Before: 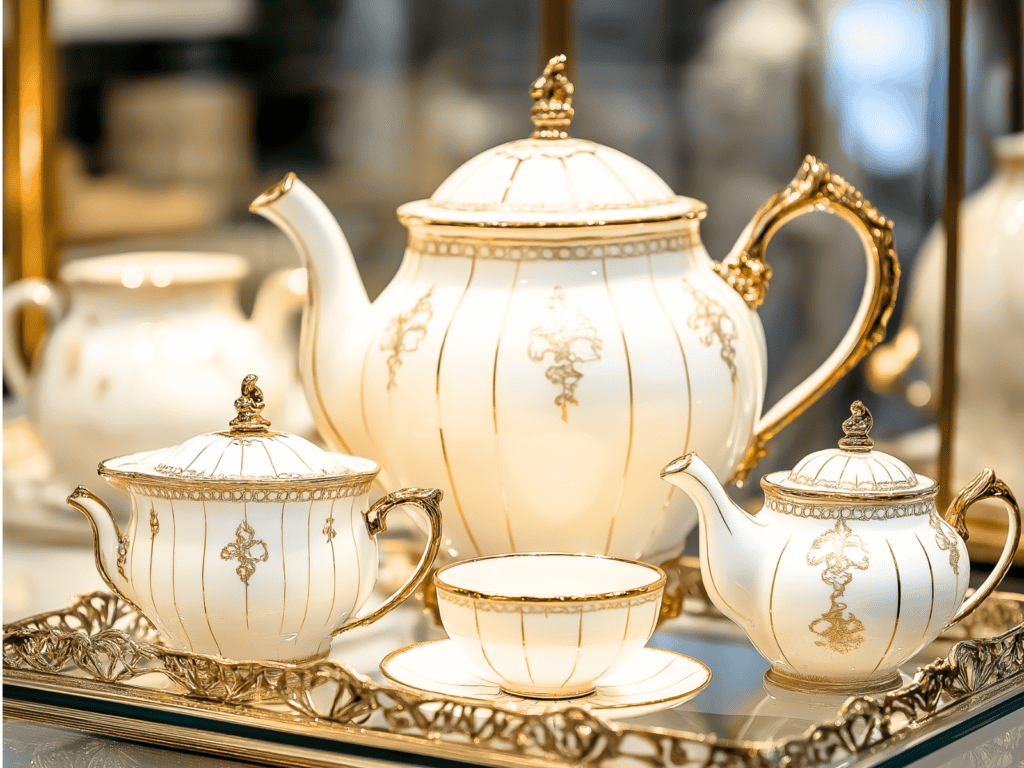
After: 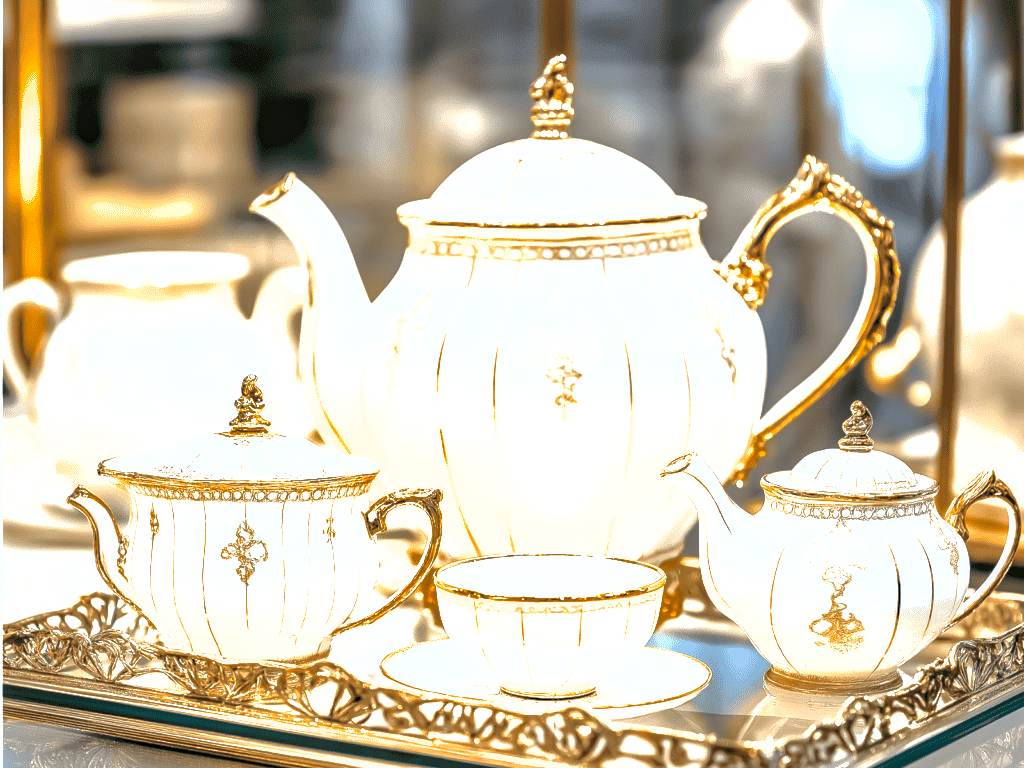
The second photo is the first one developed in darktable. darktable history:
local contrast: on, module defaults
shadows and highlights: on, module defaults
sharpen: radius 2.904, amount 0.869, threshold 47.289
exposure: black level correction 0, exposure 1.104 EV, compensate highlight preservation false
color correction: highlights a* -0.658, highlights b* -9.1
